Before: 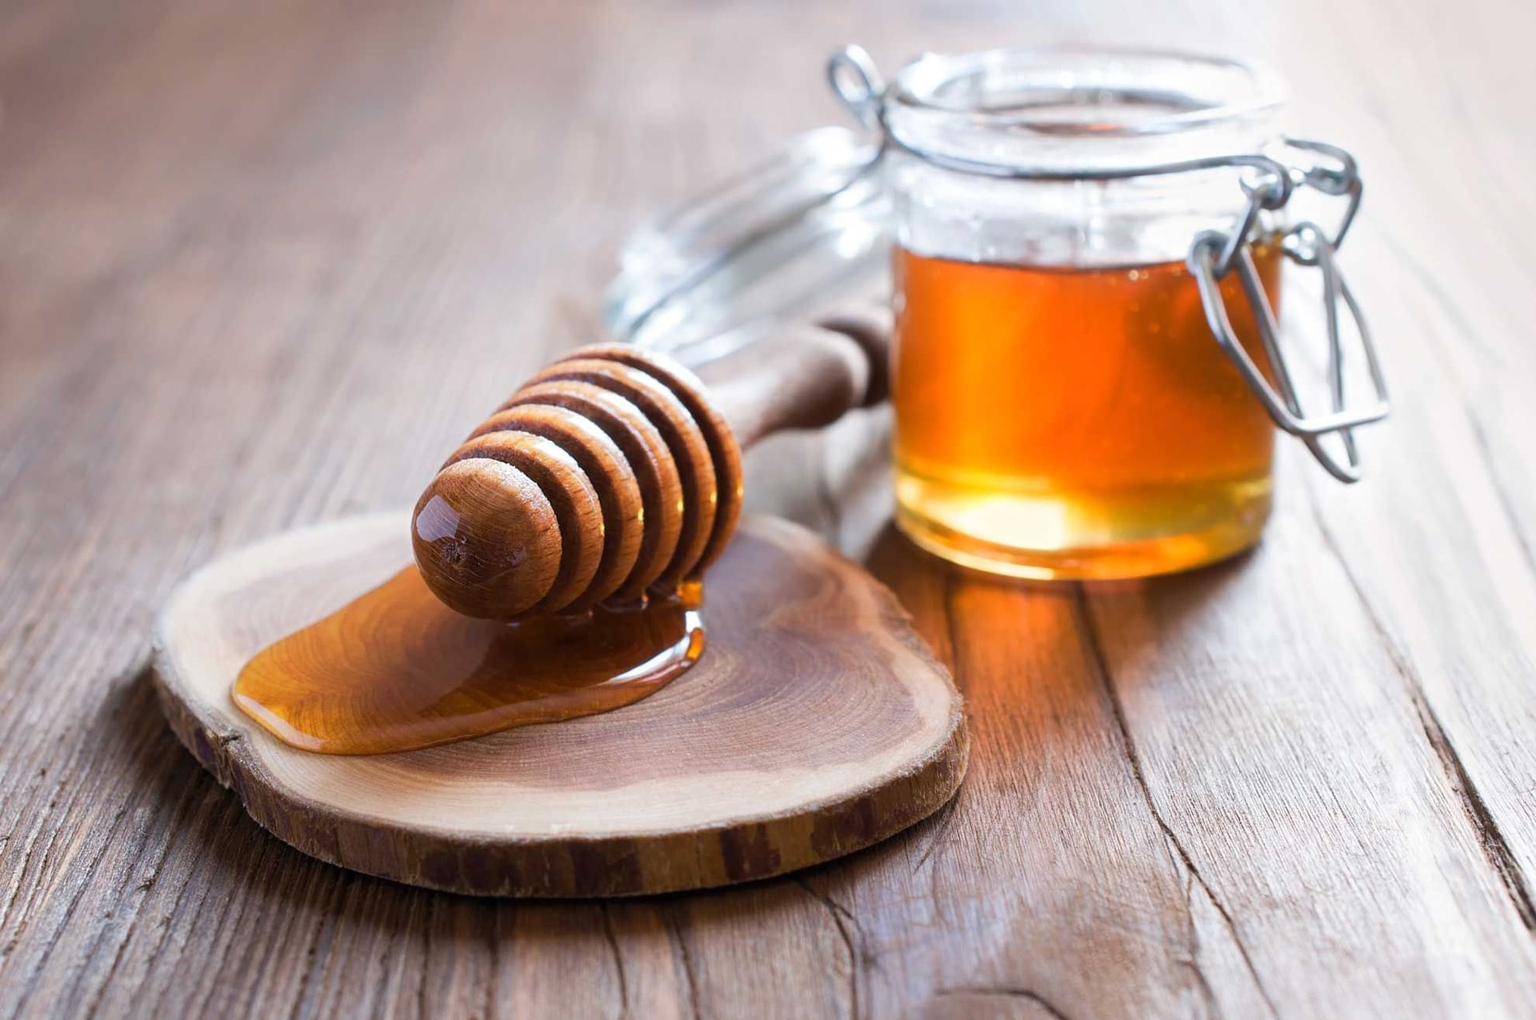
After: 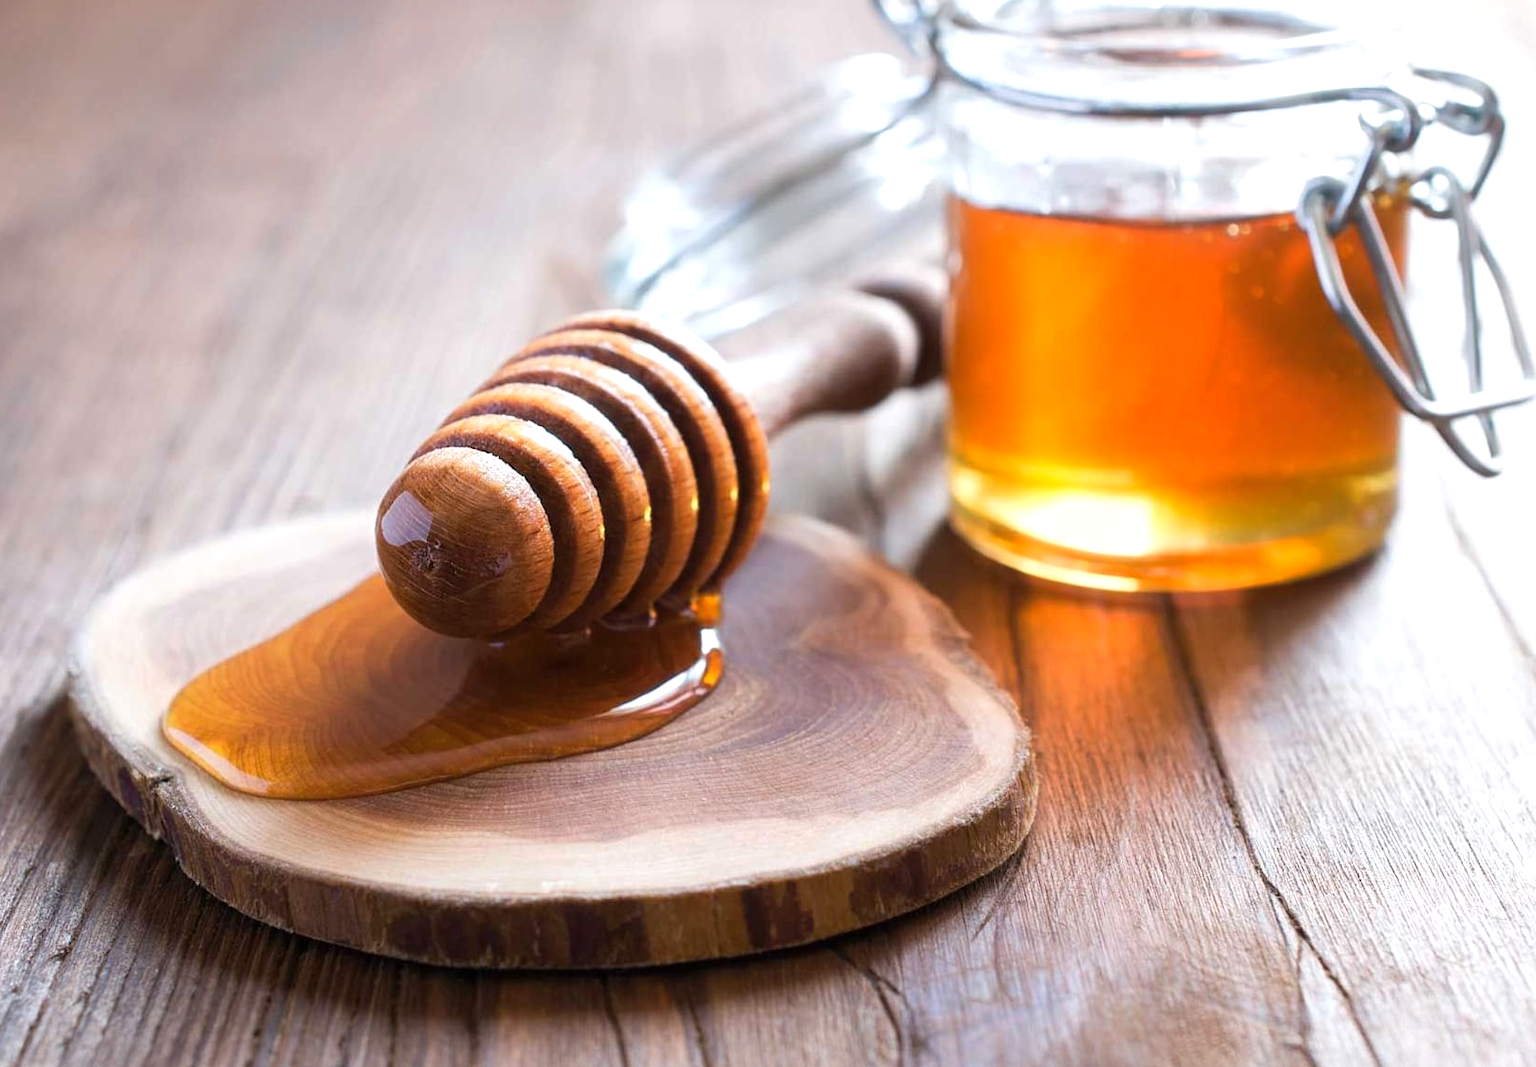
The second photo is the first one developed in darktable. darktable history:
crop: left 6.229%, top 8.033%, right 9.546%, bottom 3.765%
color balance rgb: perceptual saturation grading › global saturation -0.056%, perceptual brilliance grading › global brilliance 12.662%, saturation formula JzAzBz (2021)
